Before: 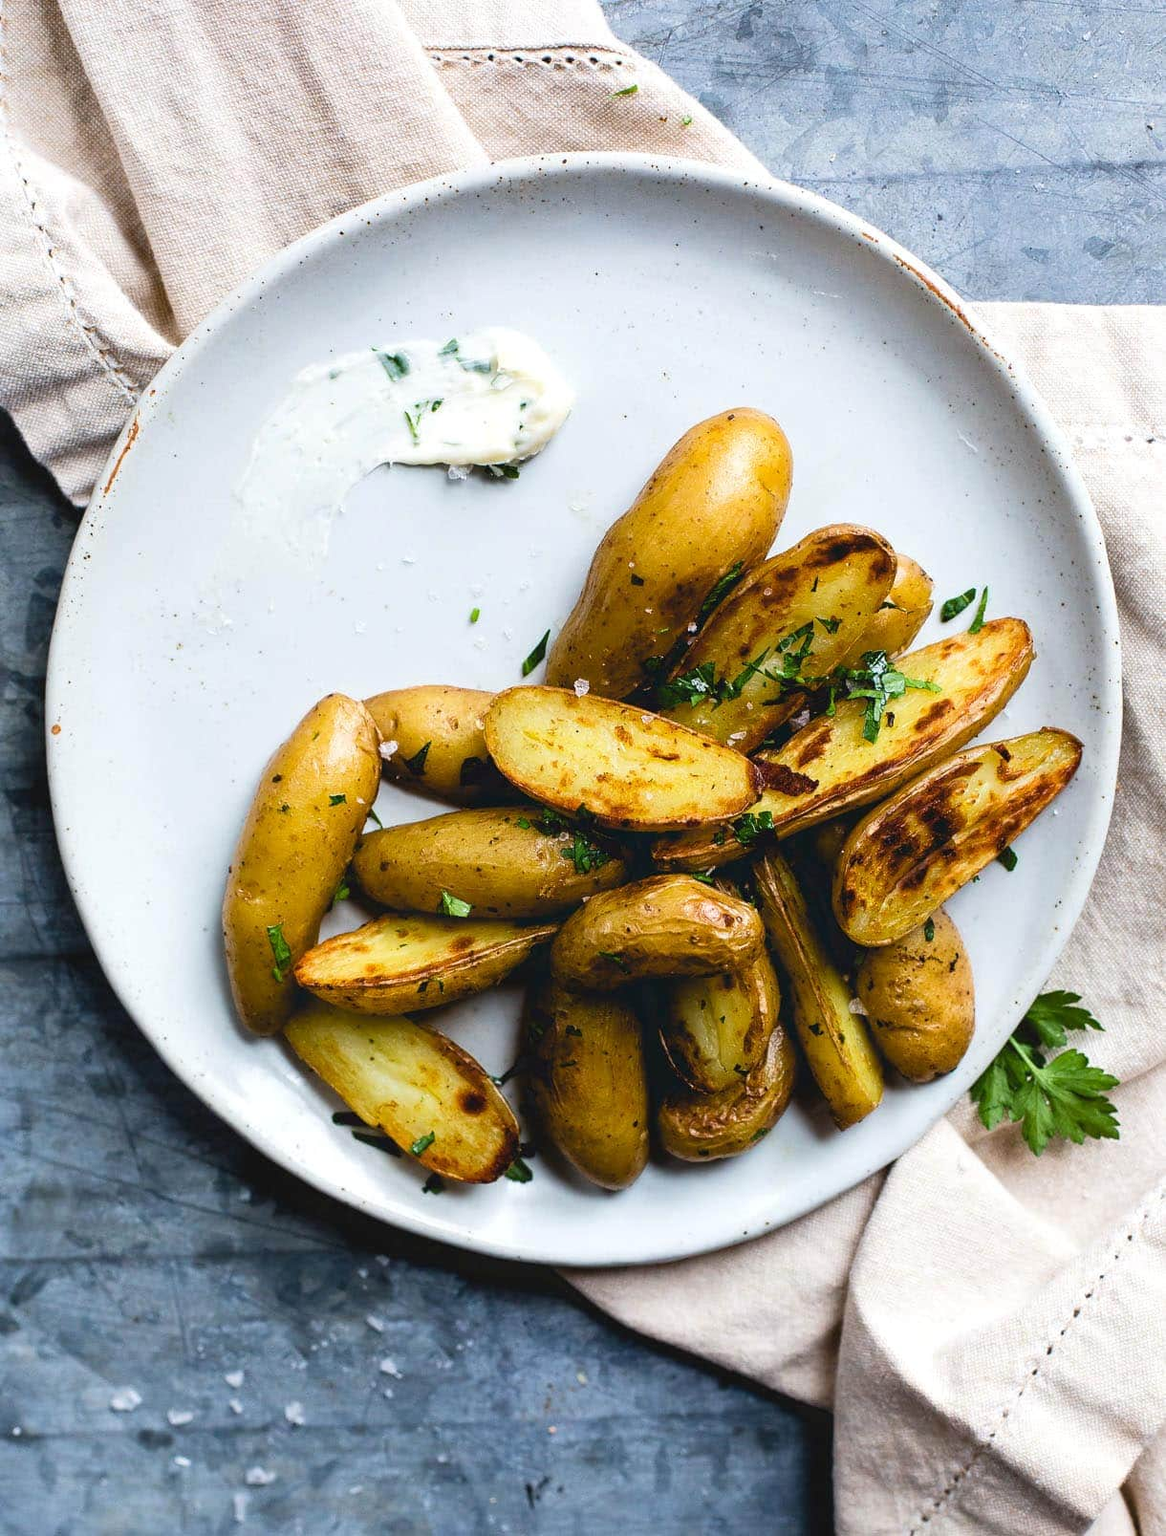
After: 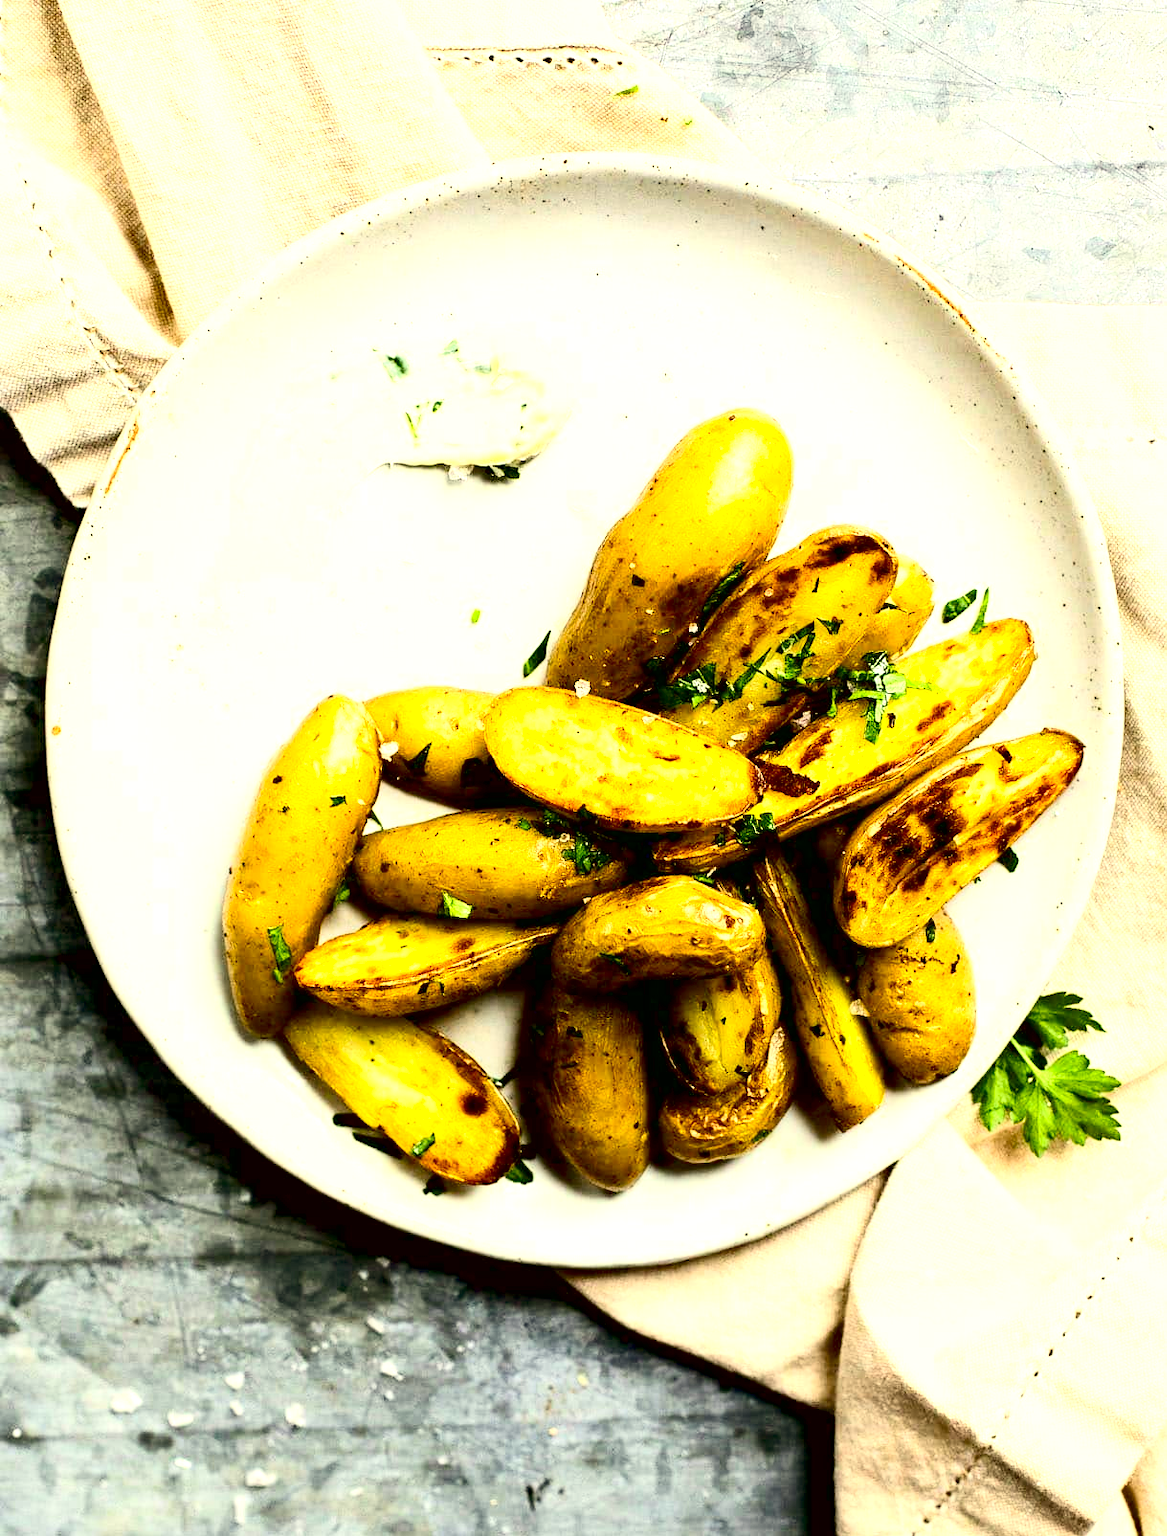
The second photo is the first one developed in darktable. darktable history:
crop: bottom 0.065%
exposure: black level correction 0.011, exposure 1.078 EV, compensate exposure bias true, compensate highlight preservation false
color correction: highlights a* 0.158, highlights b* 29.09, shadows a* -0.28, shadows b* 21.88
contrast brightness saturation: contrast 0.273
